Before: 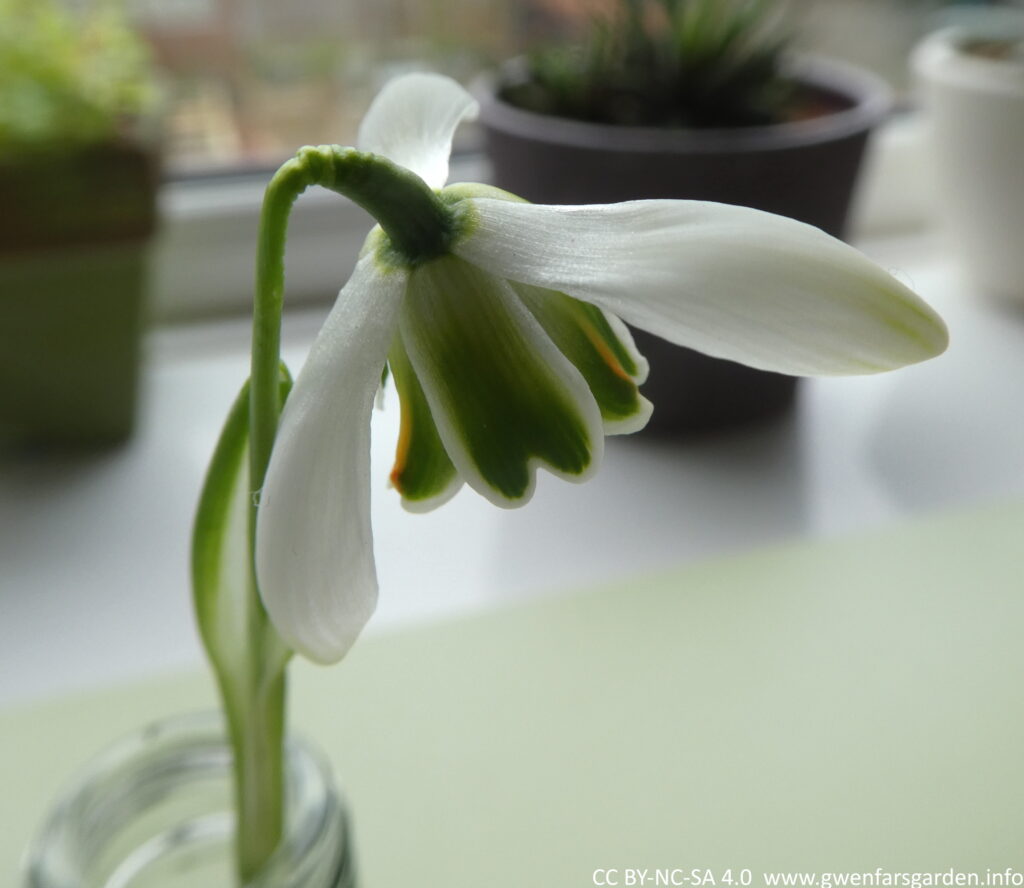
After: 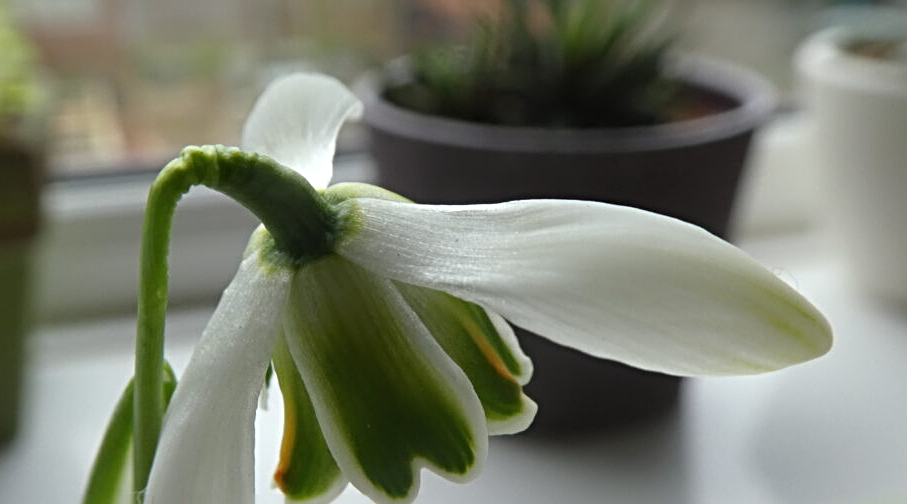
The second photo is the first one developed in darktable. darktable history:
crop and rotate: left 11.348%, bottom 43.168%
sharpen: radius 3.993
